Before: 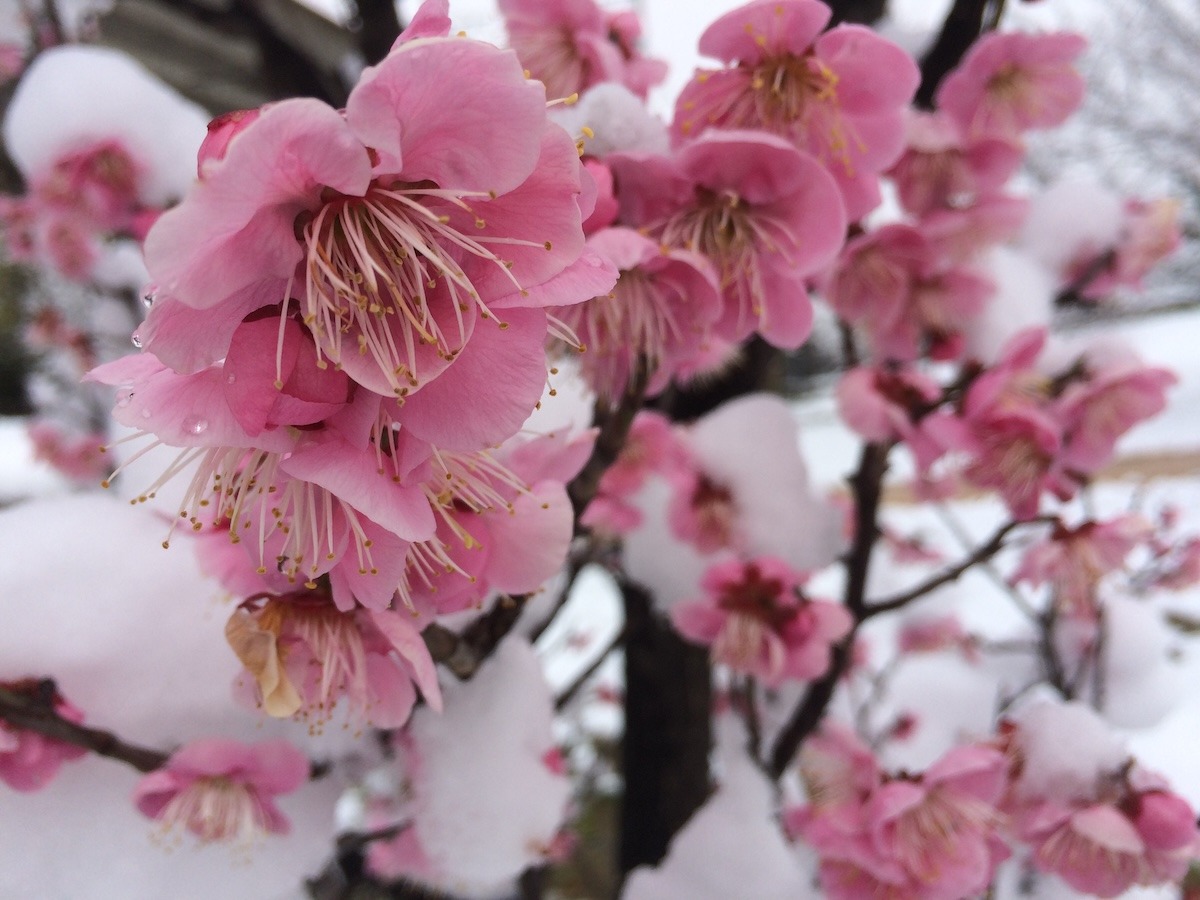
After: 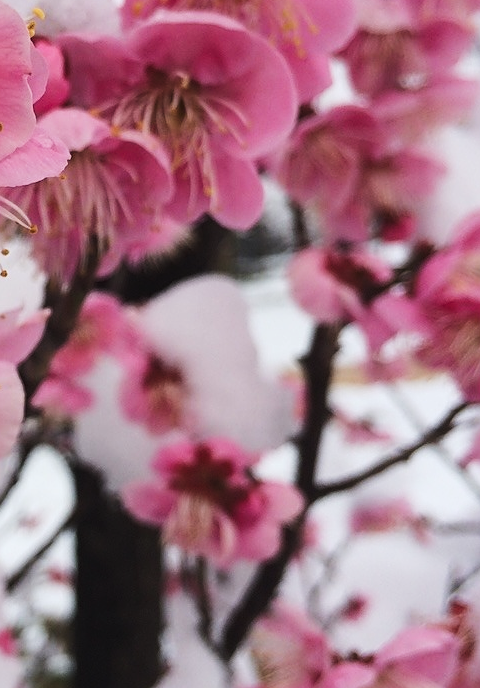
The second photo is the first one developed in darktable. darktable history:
crop: left 45.829%, top 13.309%, right 14.163%, bottom 10.14%
tone curve: curves: ch0 [(0, 0.023) (0.217, 0.19) (0.754, 0.801) (1, 0.977)]; ch1 [(0, 0) (0.392, 0.398) (0.5, 0.5) (0.521, 0.529) (0.56, 0.592) (1, 1)]; ch2 [(0, 0) (0.5, 0.5) (0.579, 0.561) (0.65, 0.657) (1, 1)], preserve colors none
sharpen: on, module defaults
